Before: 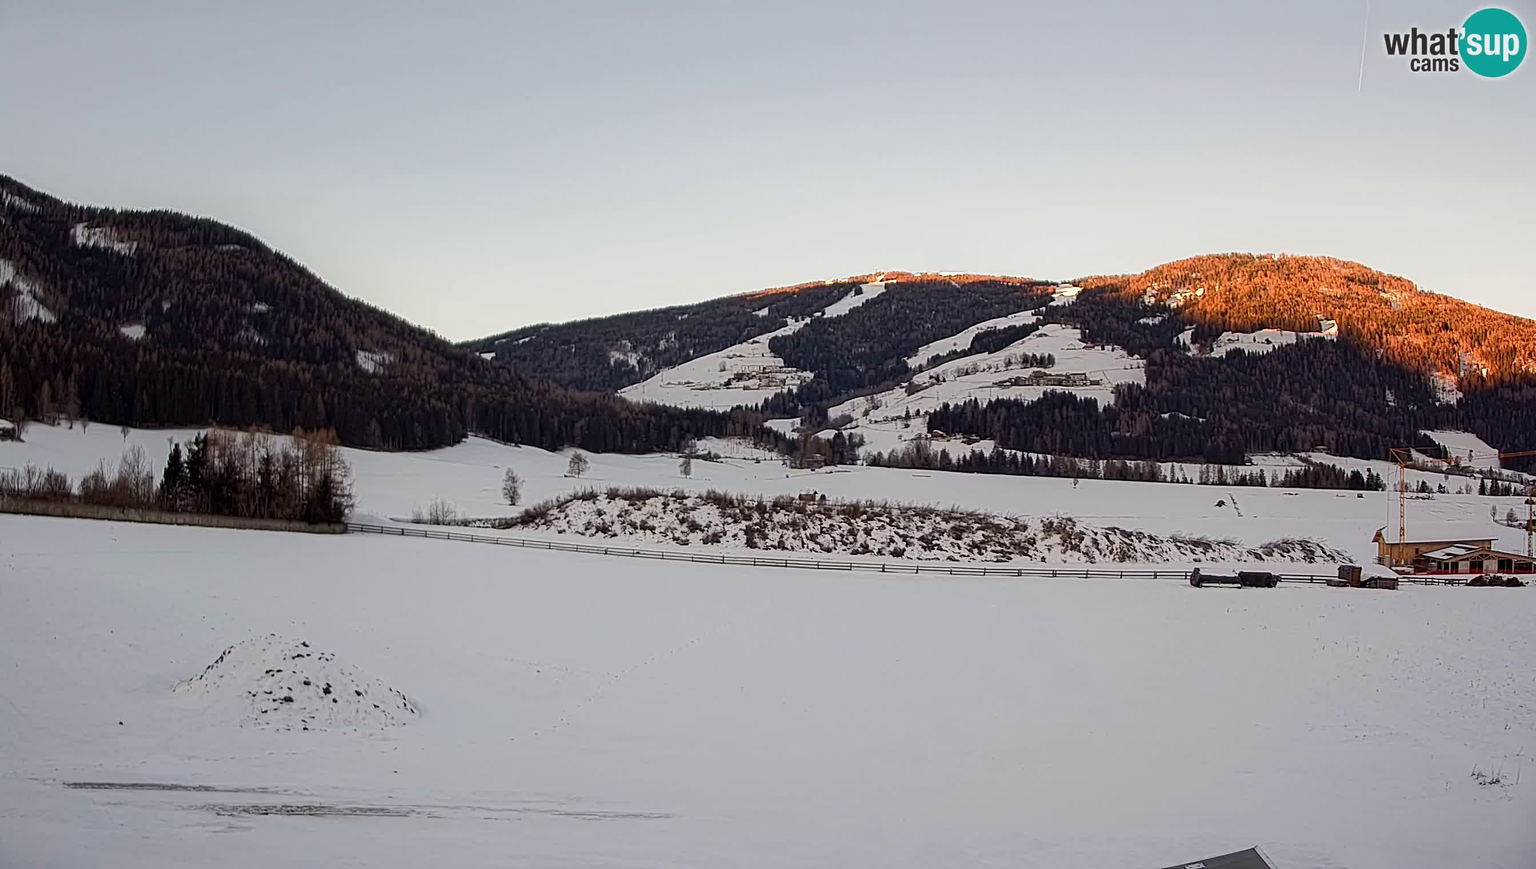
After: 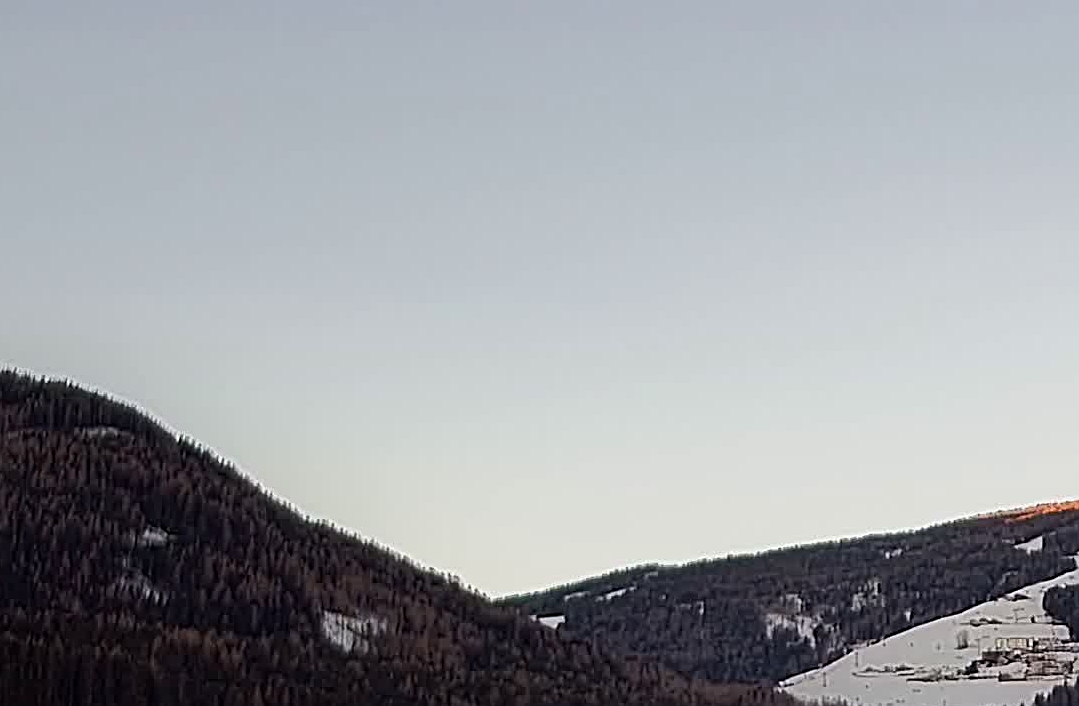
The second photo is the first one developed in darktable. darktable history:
crop and rotate: left 11.238%, top 0.071%, right 48.608%, bottom 53.427%
sharpen: amount 0.49
